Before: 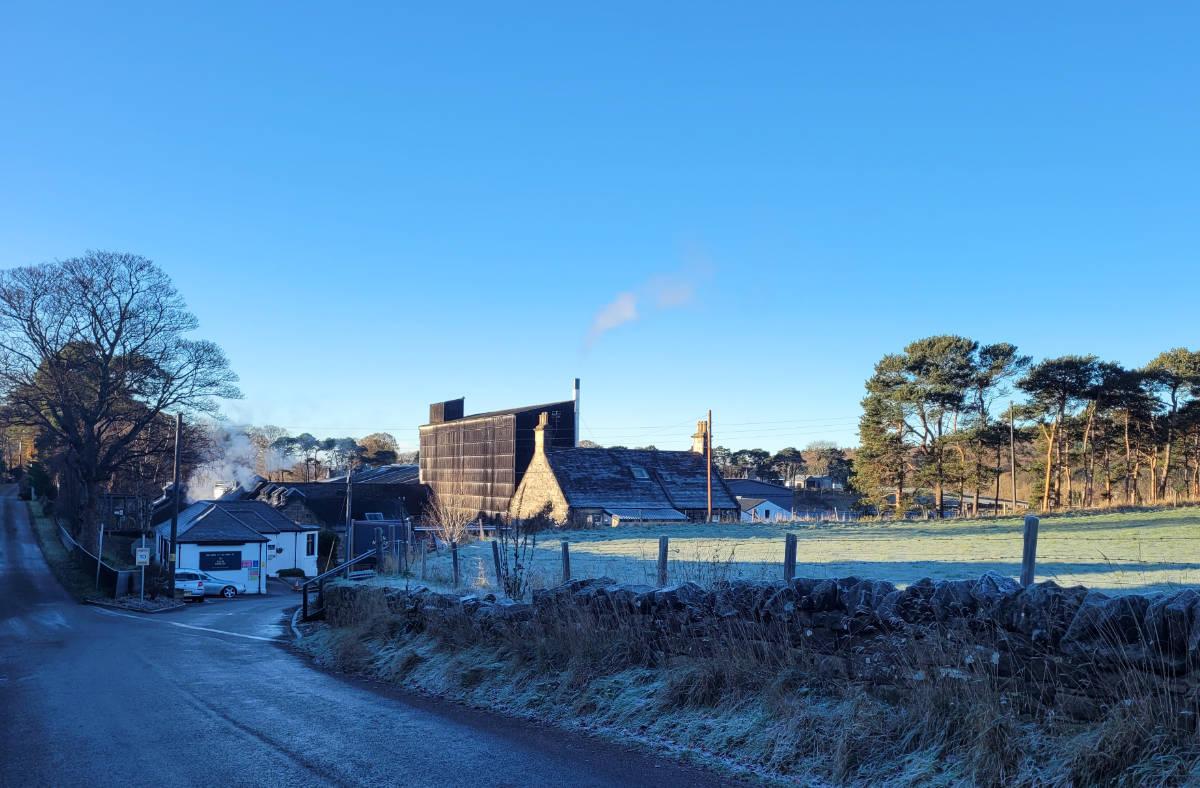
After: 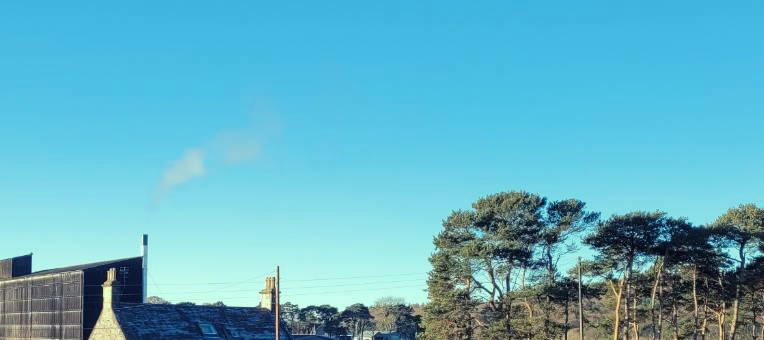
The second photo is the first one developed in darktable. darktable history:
crop: left 36.005%, top 18.293%, right 0.31%, bottom 38.444%
color correction: highlights a* -11.71, highlights b* -15.58
color balance rgb: shadows lift › chroma 2%, shadows lift › hue 263°, highlights gain › chroma 8%, highlights gain › hue 84°, linear chroma grading › global chroma -15%, saturation formula JzAzBz (2021)
